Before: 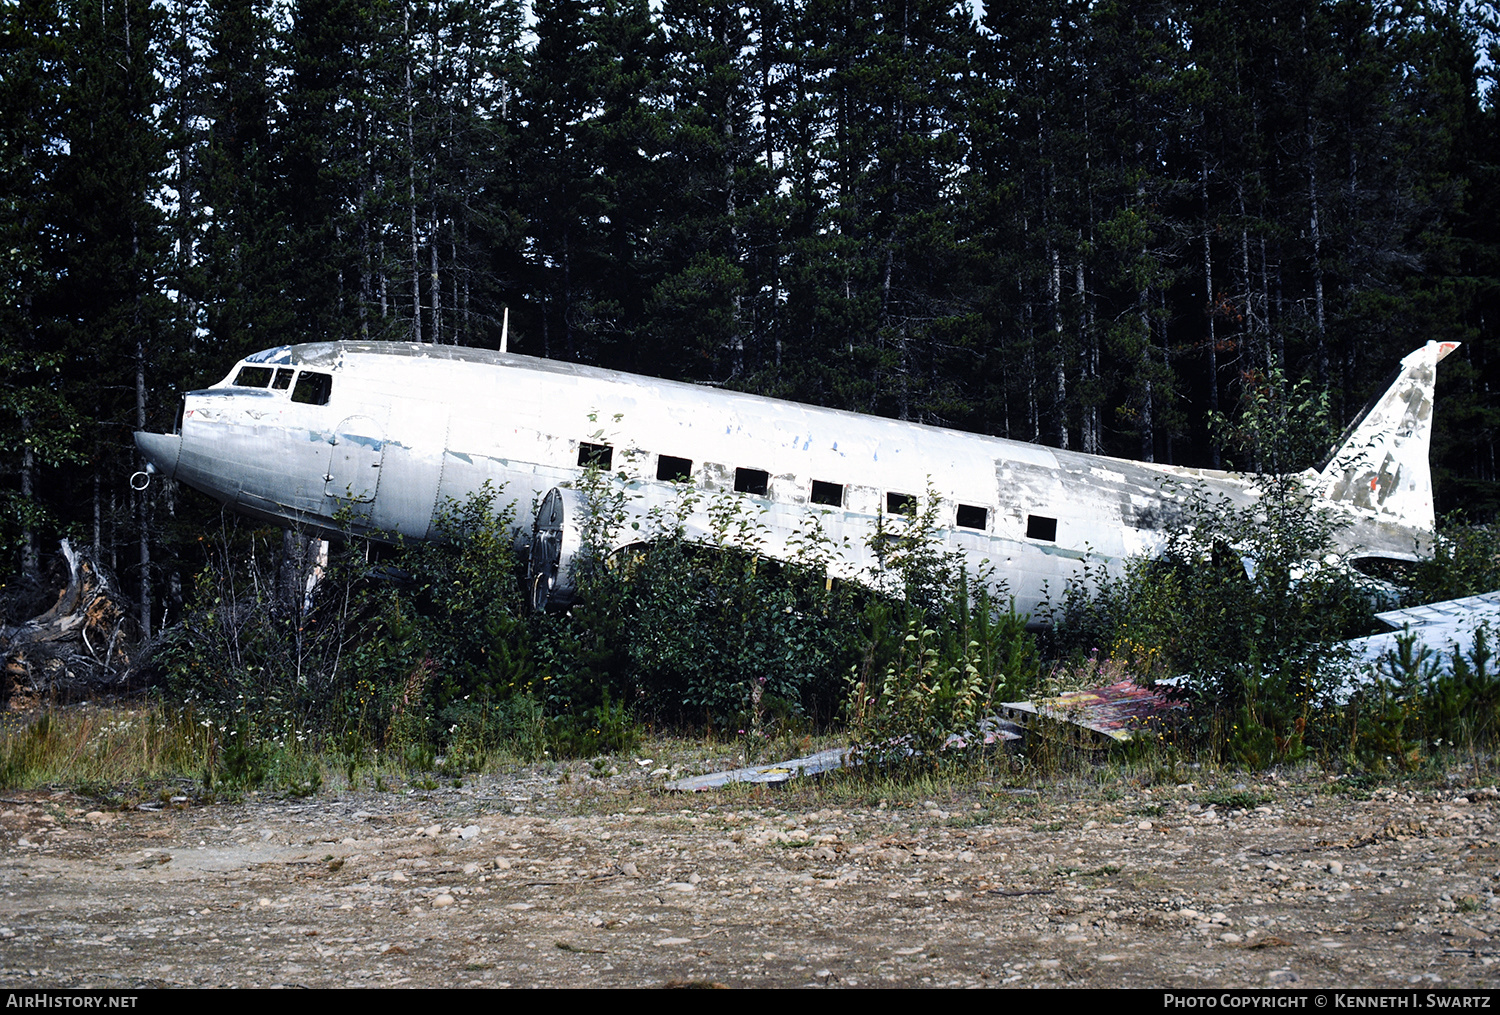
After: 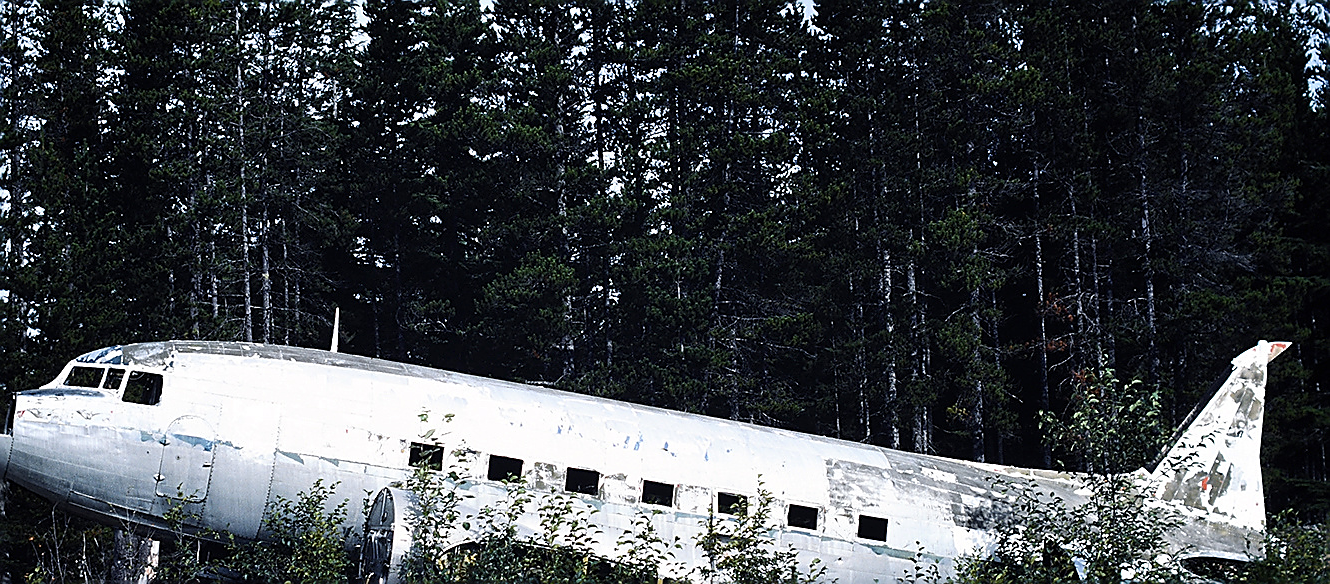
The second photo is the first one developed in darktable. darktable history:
crop and rotate: left 11.322%, bottom 42.463%
sharpen: radius 1.423, amount 1.263, threshold 0.63
